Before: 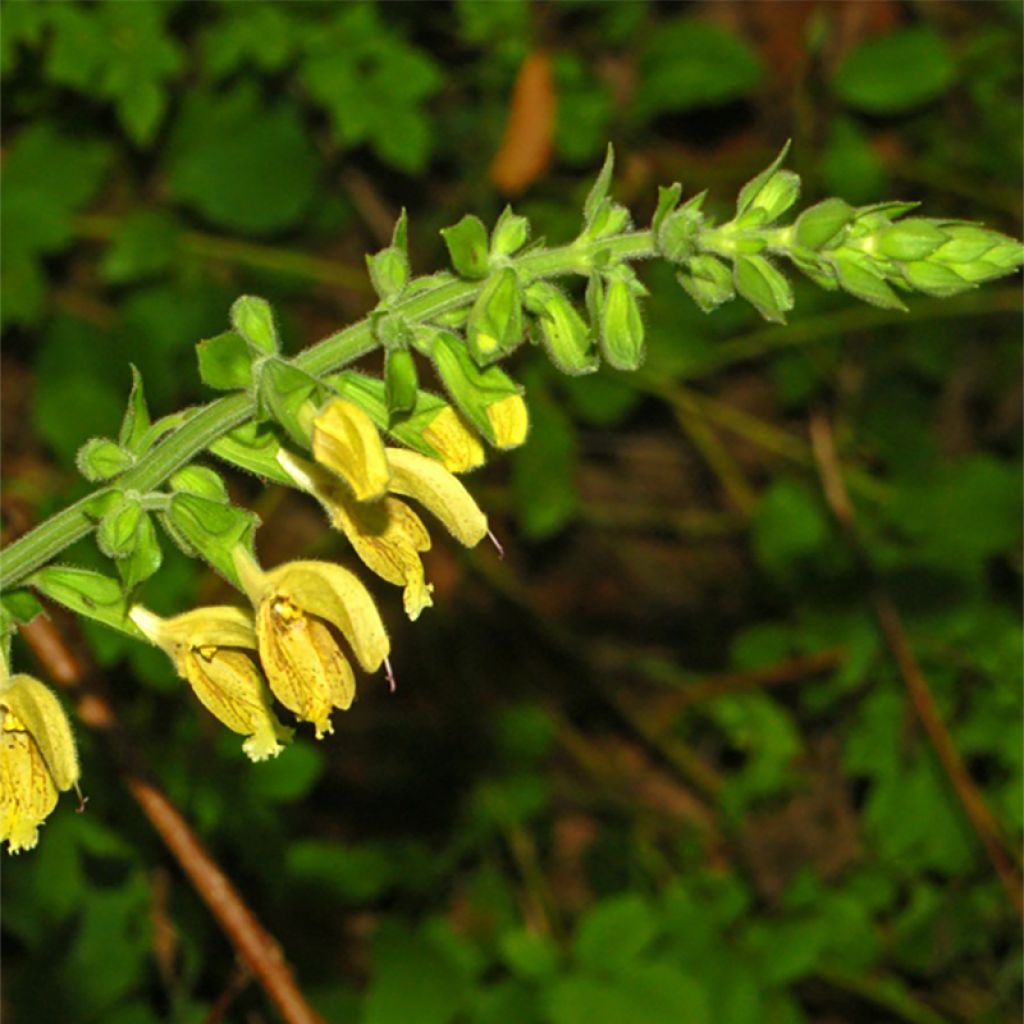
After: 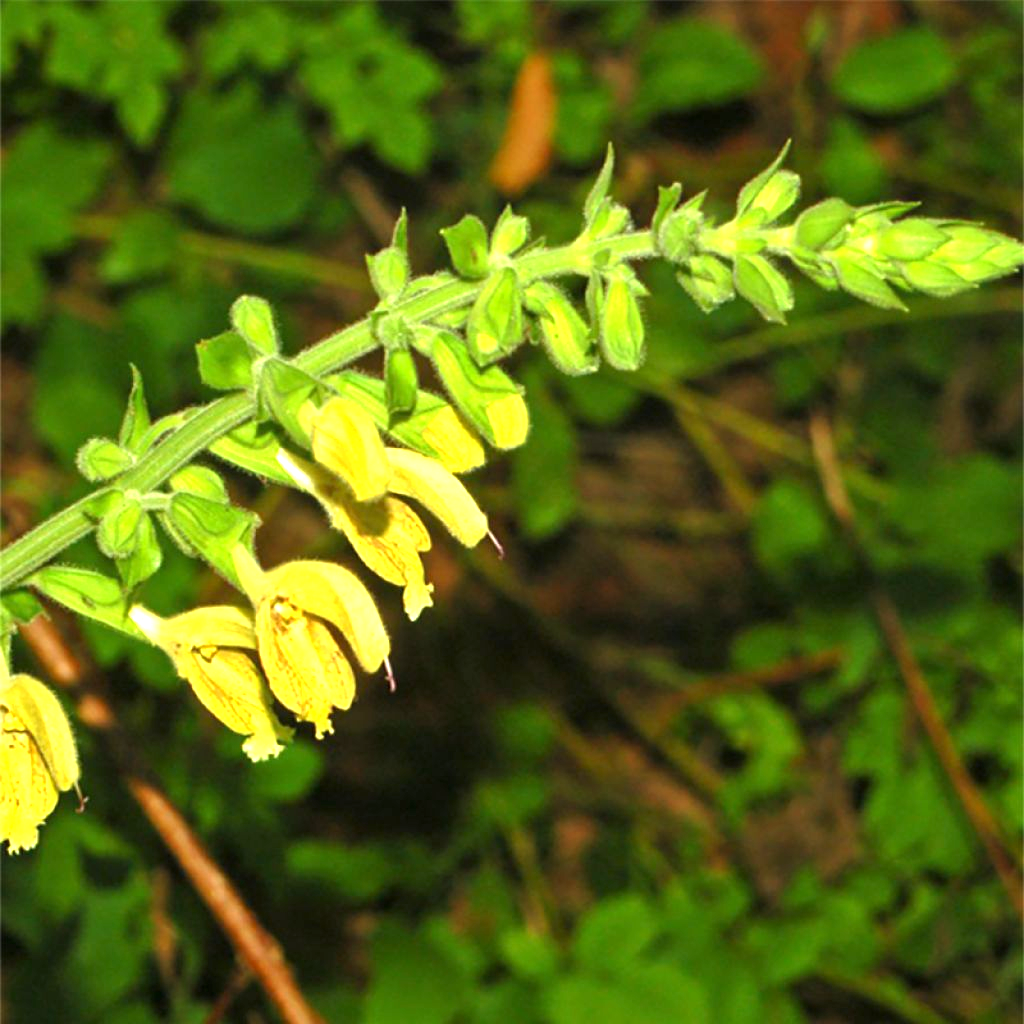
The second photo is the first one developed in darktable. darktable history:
tone equalizer: on, module defaults
exposure: exposure 1 EV, compensate highlight preservation false
